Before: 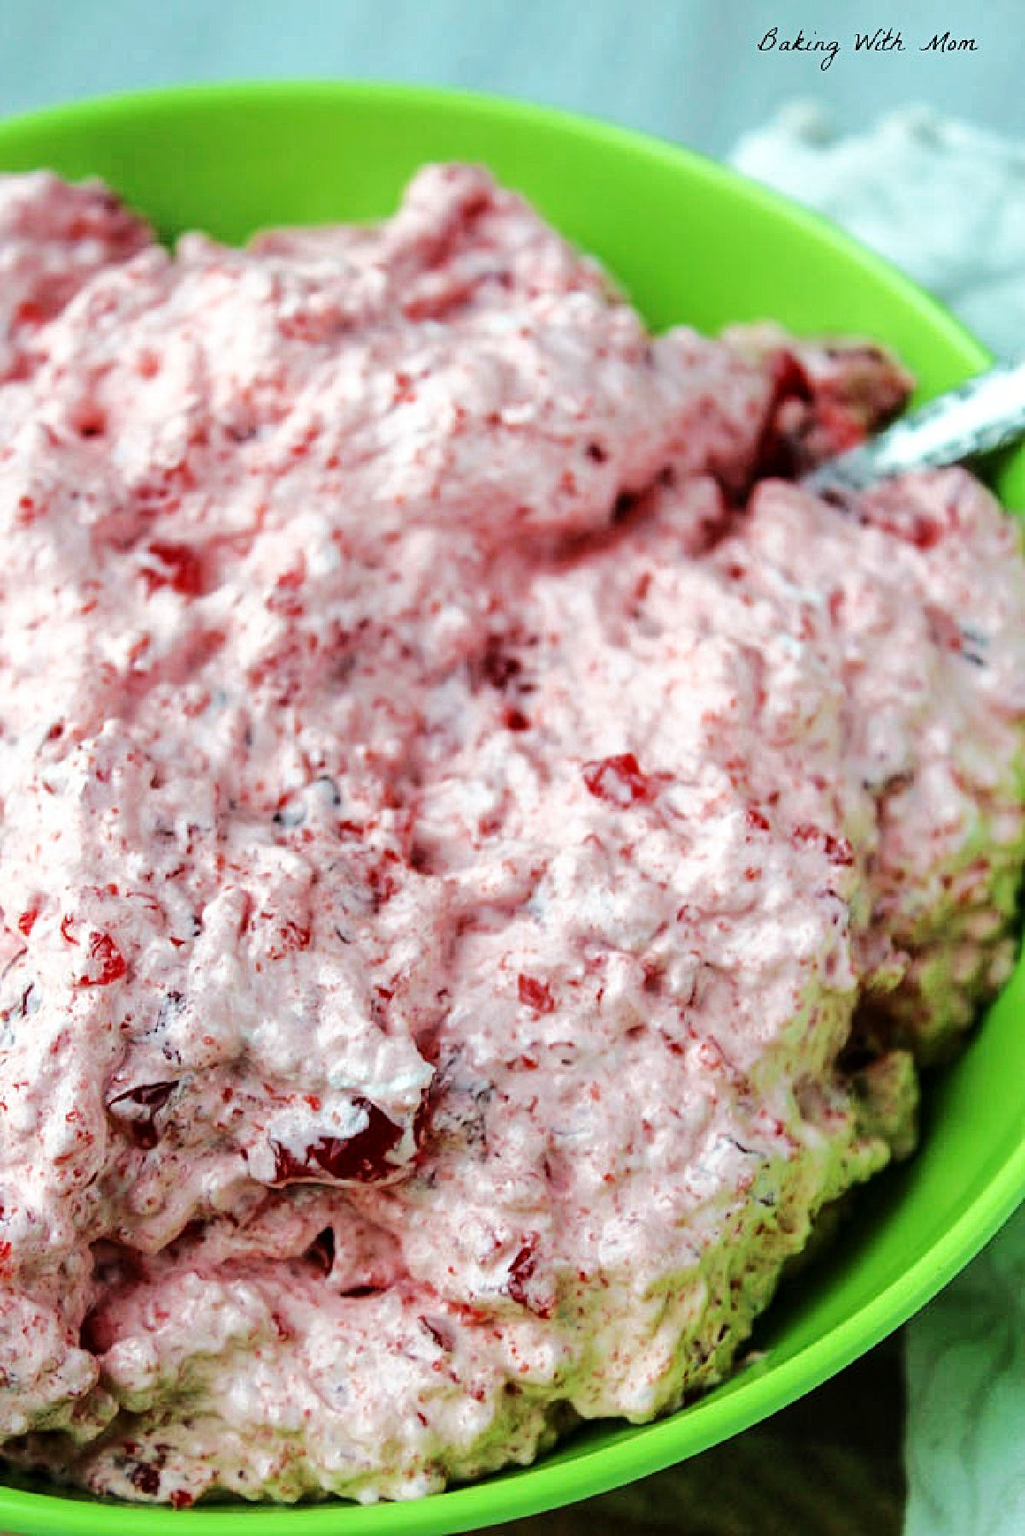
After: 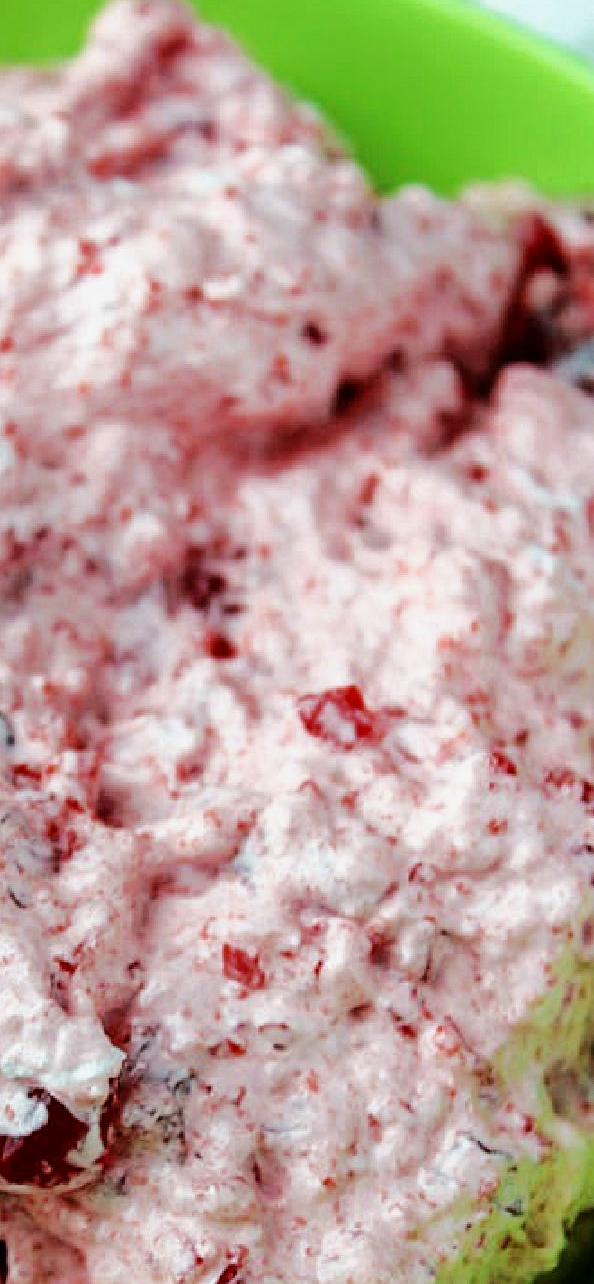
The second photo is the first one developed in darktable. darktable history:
exposure: black level correction 0.001, exposure -0.125 EV, compensate exposure bias true, compensate highlight preservation false
crop: left 32.075%, top 10.976%, right 18.355%, bottom 17.596%
